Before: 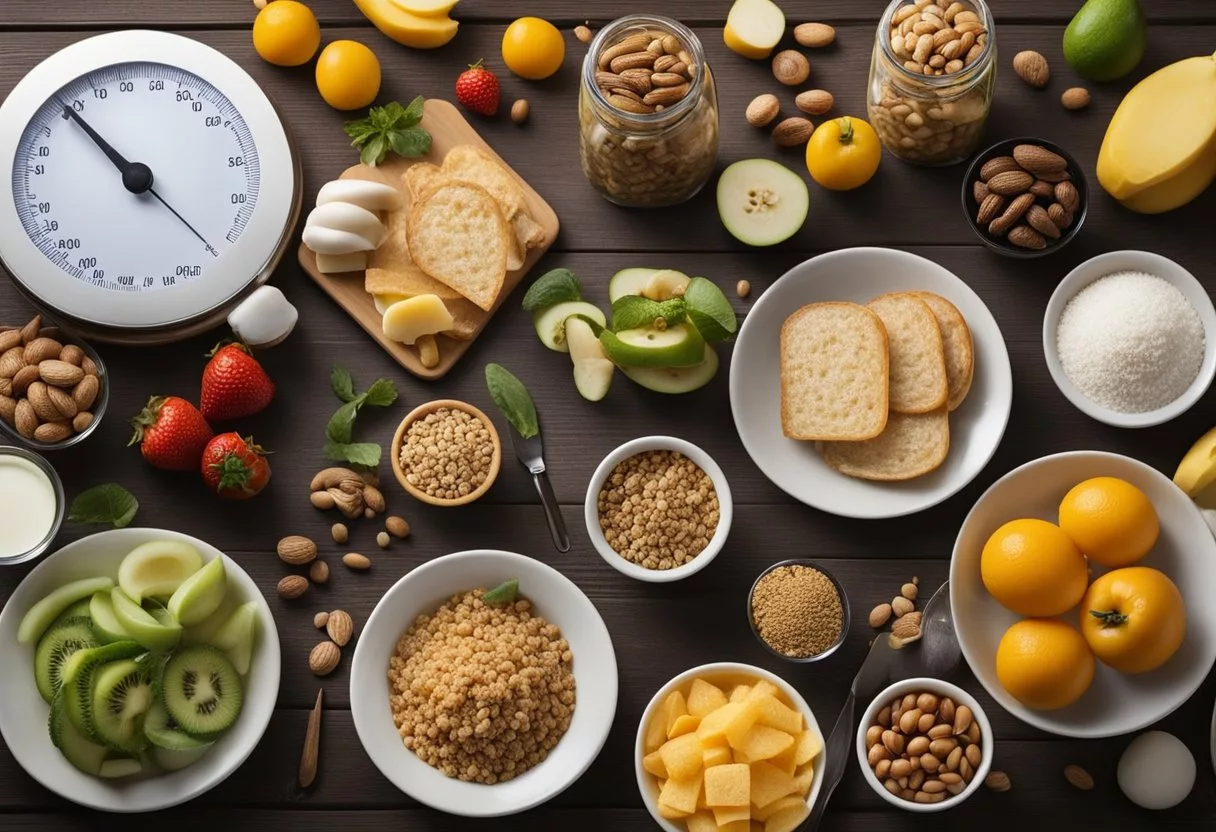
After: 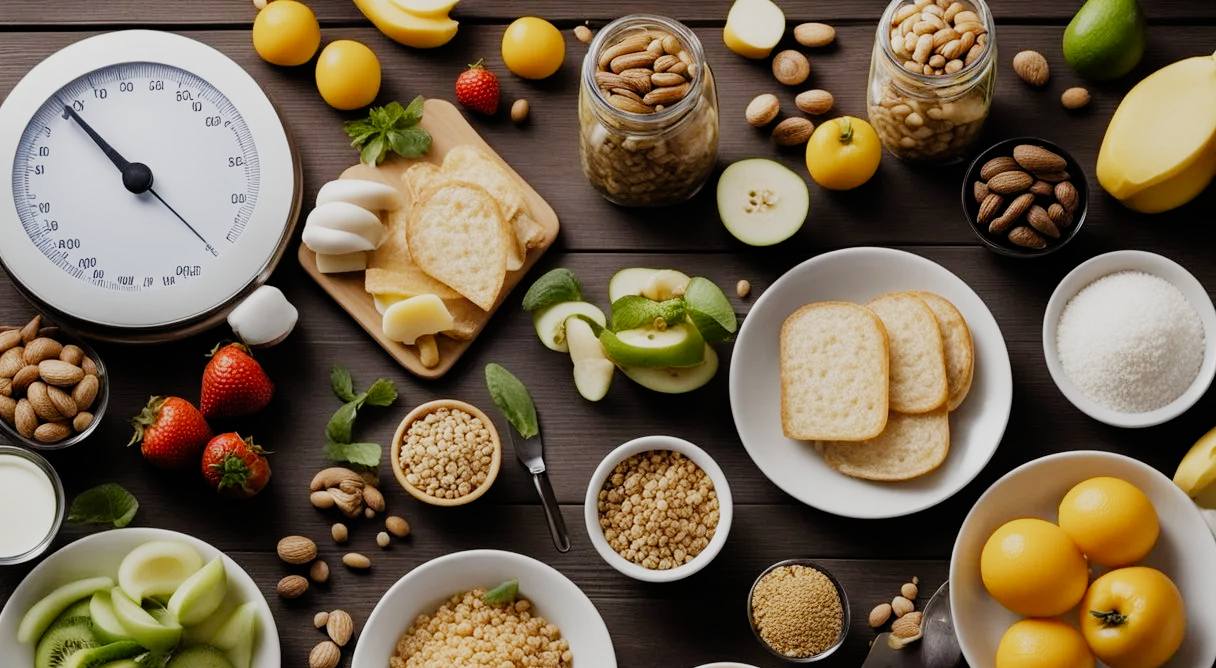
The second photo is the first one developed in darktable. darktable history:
tone equalizer: -8 EV -0.381 EV, -7 EV -0.382 EV, -6 EV -0.312 EV, -5 EV -0.253 EV, -3 EV 0.199 EV, -2 EV 0.321 EV, -1 EV 0.413 EV, +0 EV 0.426 EV
filmic rgb: black relative exposure -7.65 EV, white relative exposure 4.56 EV, hardness 3.61, add noise in highlights 0.001, preserve chrominance no, color science v3 (2019), use custom middle-gray values true, contrast in highlights soft
crop: bottom 19.644%
